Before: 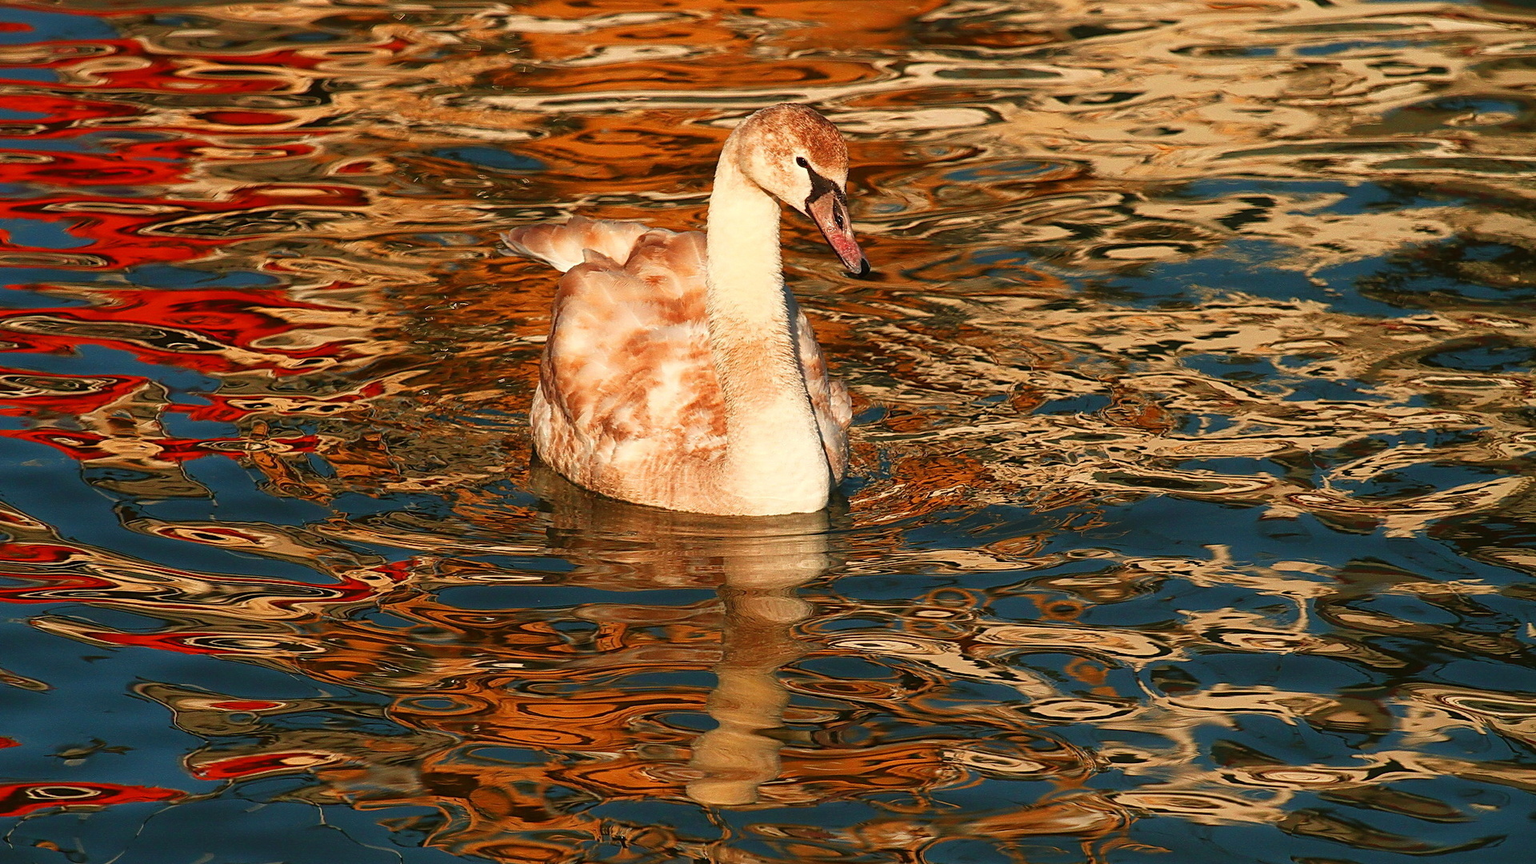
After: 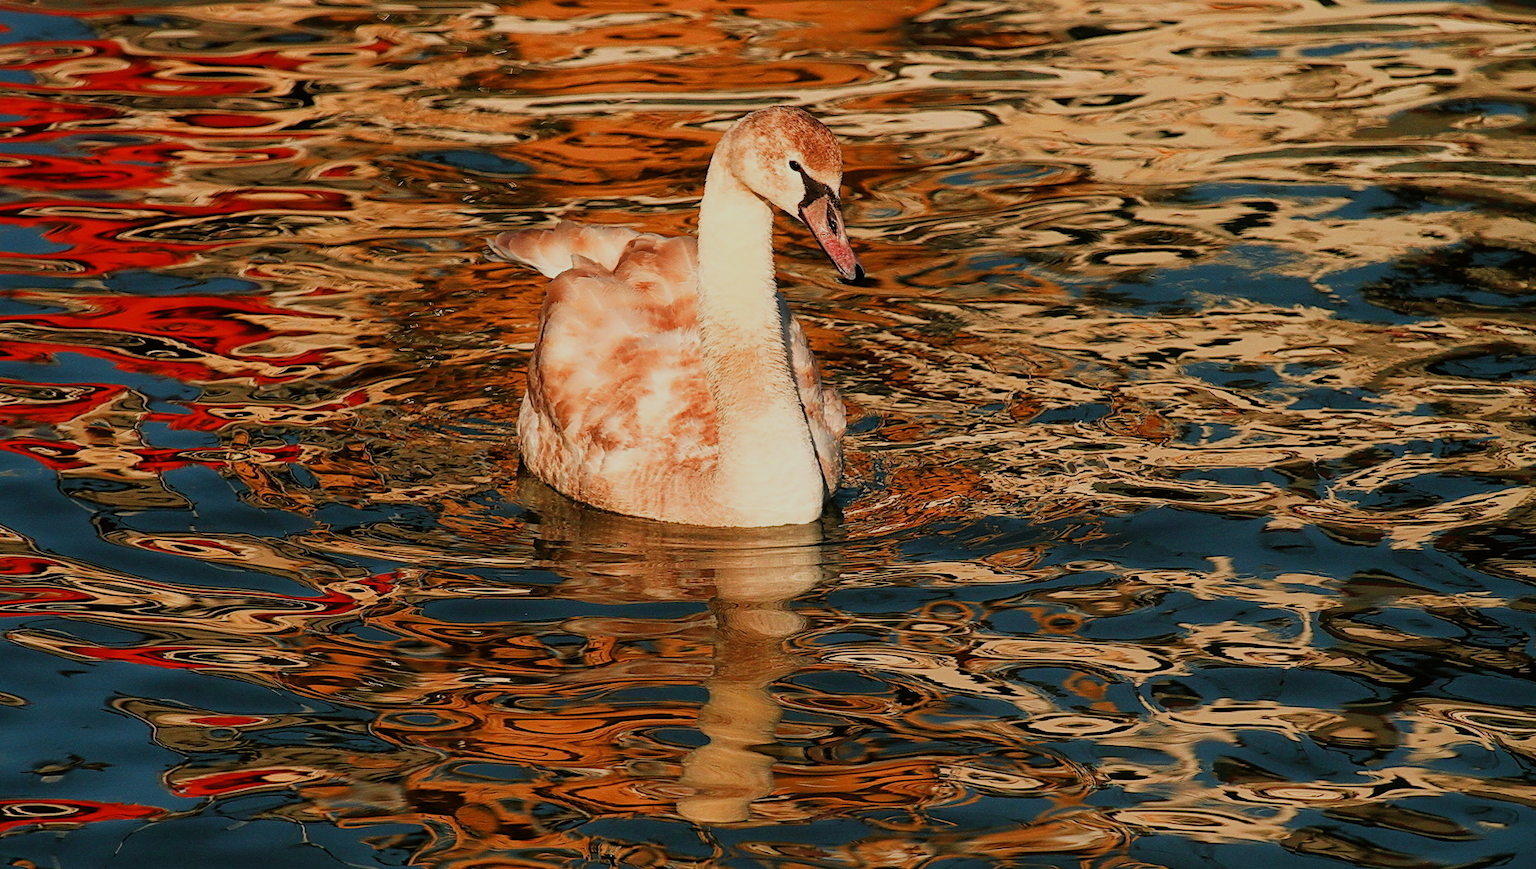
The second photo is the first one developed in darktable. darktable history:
crop and rotate: left 1.595%, right 0.52%, bottom 1.424%
filmic rgb: black relative exposure -6.72 EV, white relative exposure 4.56 EV, threshold 6 EV, hardness 3.25, enable highlight reconstruction true
